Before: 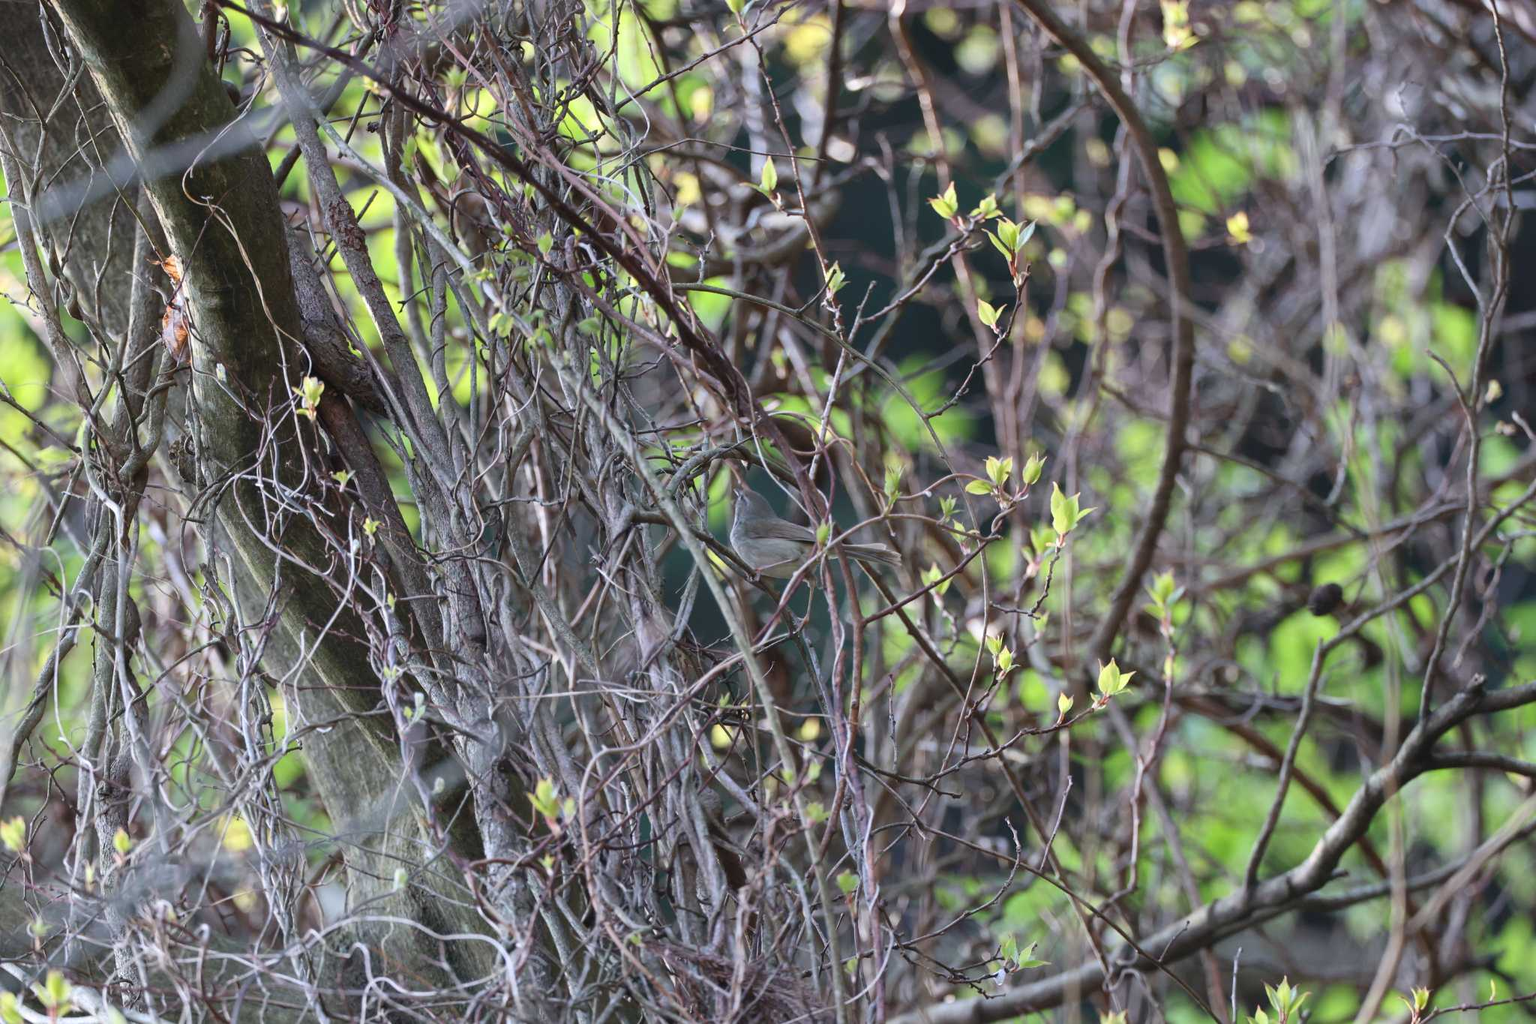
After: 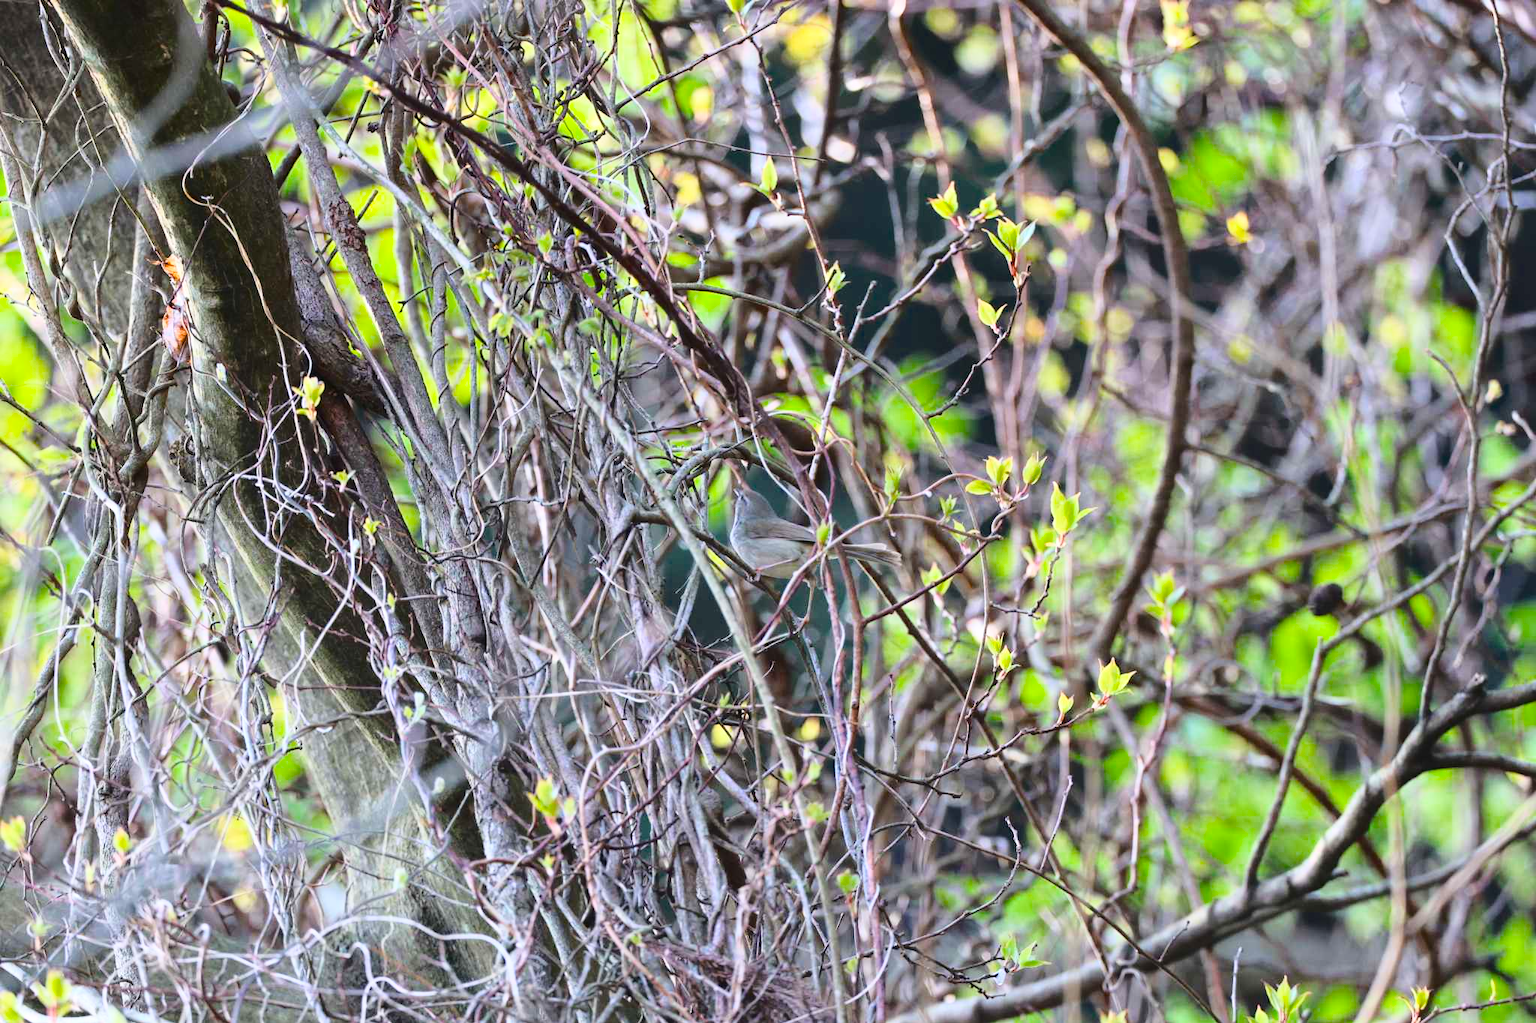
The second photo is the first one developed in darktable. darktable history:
color balance rgb: perceptual saturation grading › global saturation 25.322%, global vibrance 1.354%, saturation formula JzAzBz (2021)
base curve: curves: ch0 [(0, 0) (0.028, 0.03) (0.121, 0.232) (0.46, 0.748) (0.859, 0.968) (1, 1)]
